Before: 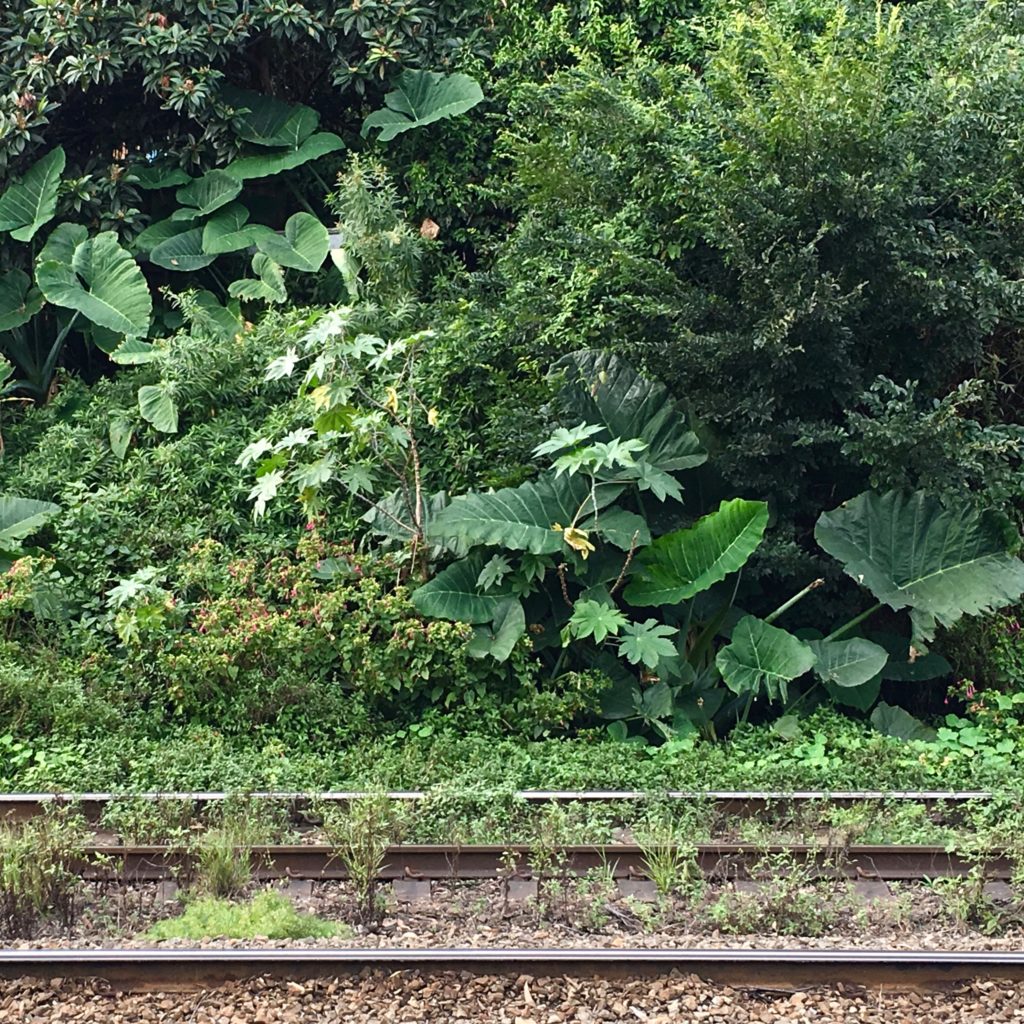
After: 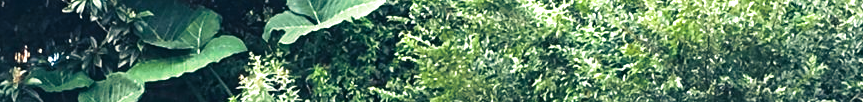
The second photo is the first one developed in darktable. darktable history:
contrast brightness saturation: contrast 0.14
exposure: black level correction -0.002, exposure 1.115 EV, compensate highlight preservation false
crop and rotate: left 9.644%, top 9.491%, right 6.021%, bottom 80.509%
split-toning: shadows › hue 216°, shadows › saturation 1, highlights › hue 57.6°, balance -33.4
